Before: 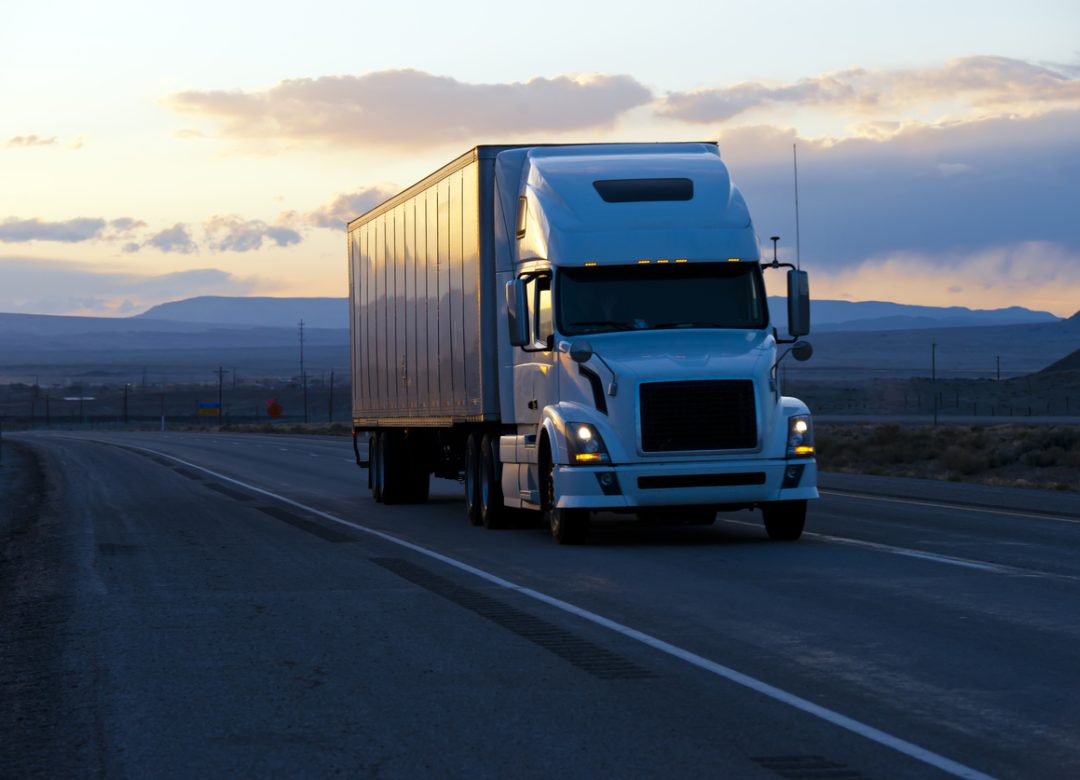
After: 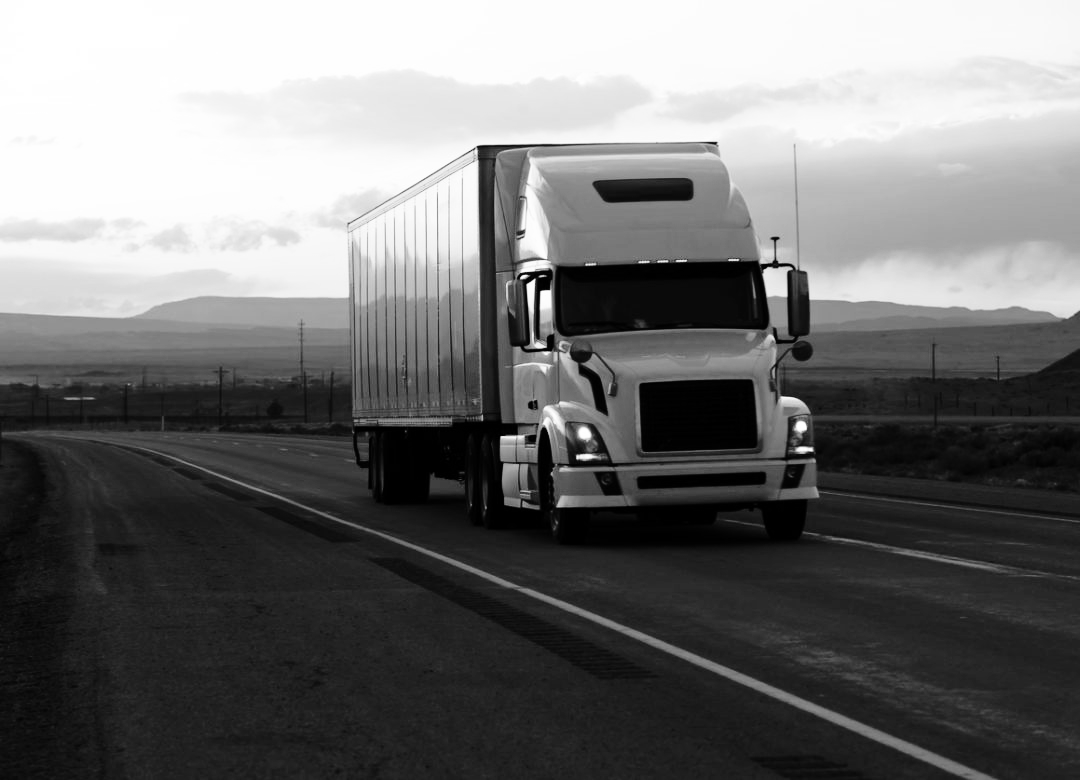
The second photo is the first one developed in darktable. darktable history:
rgb curve: curves: ch0 [(0, 0) (0.136, 0.078) (0.262, 0.245) (0.414, 0.42) (1, 1)], compensate middle gray true, preserve colors basic power
monochrome: on, module defaults
base curve: curves: ch0 [(0, 0) (0.028, 0.03) (0.121, 0.232) (0.46, 0.748) (0.859, 0.968) (1, 1)]
